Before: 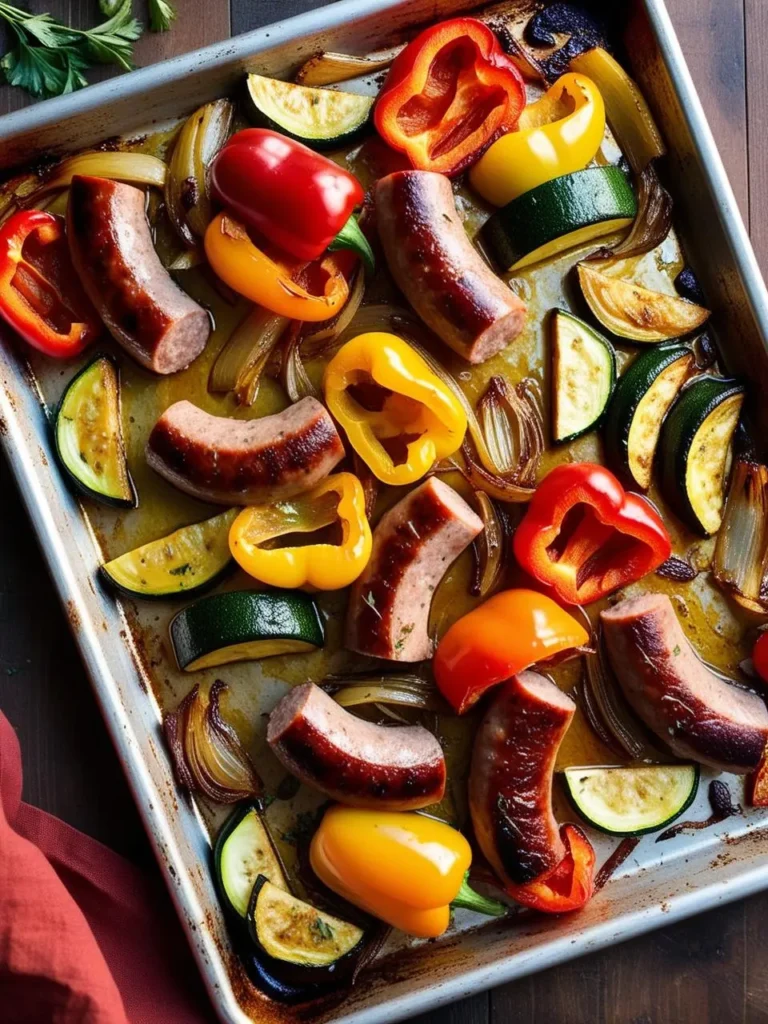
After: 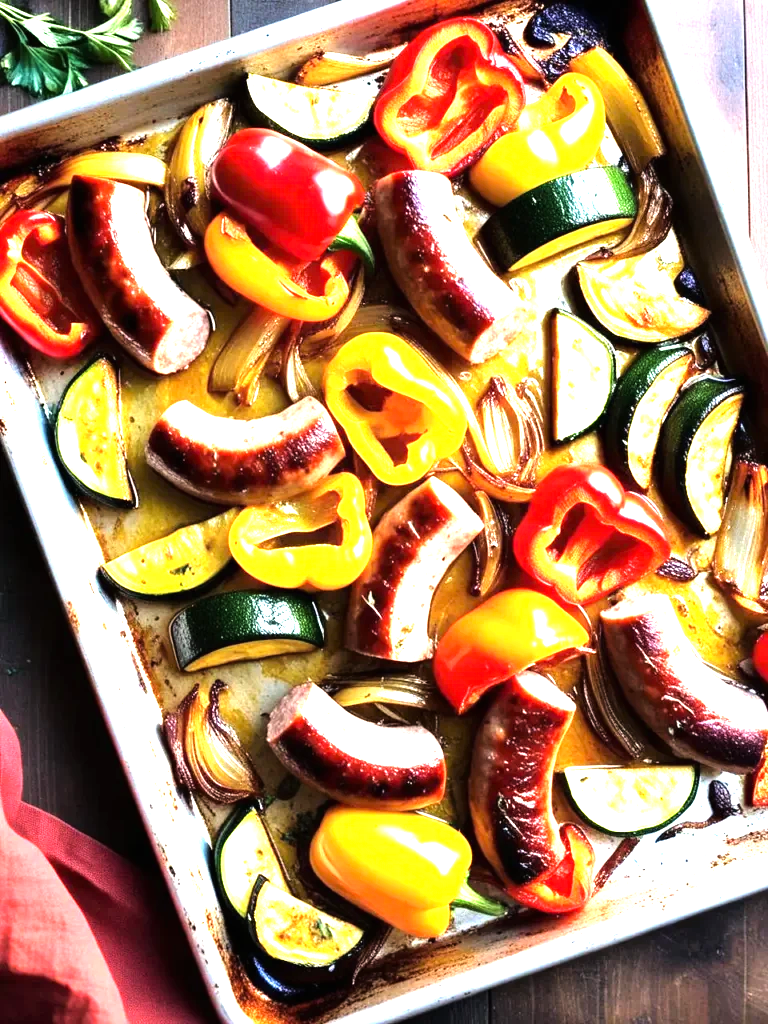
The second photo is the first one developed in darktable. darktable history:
exposure: black level correction 0, exposure 1.2 EV, compensate highlight preservation false
tone equalizer: -8 EV -1.06 EV, -7 EV -0.998 EV, -6 EV -0.892 EV, -5 EV -0.547 EV, -3 EV 0.548 EV, -2 EV 0.894 EV, -1 EV 0.989 EV, +0 EV 1.06 EV, mask exposure compensation -0.505 EV
